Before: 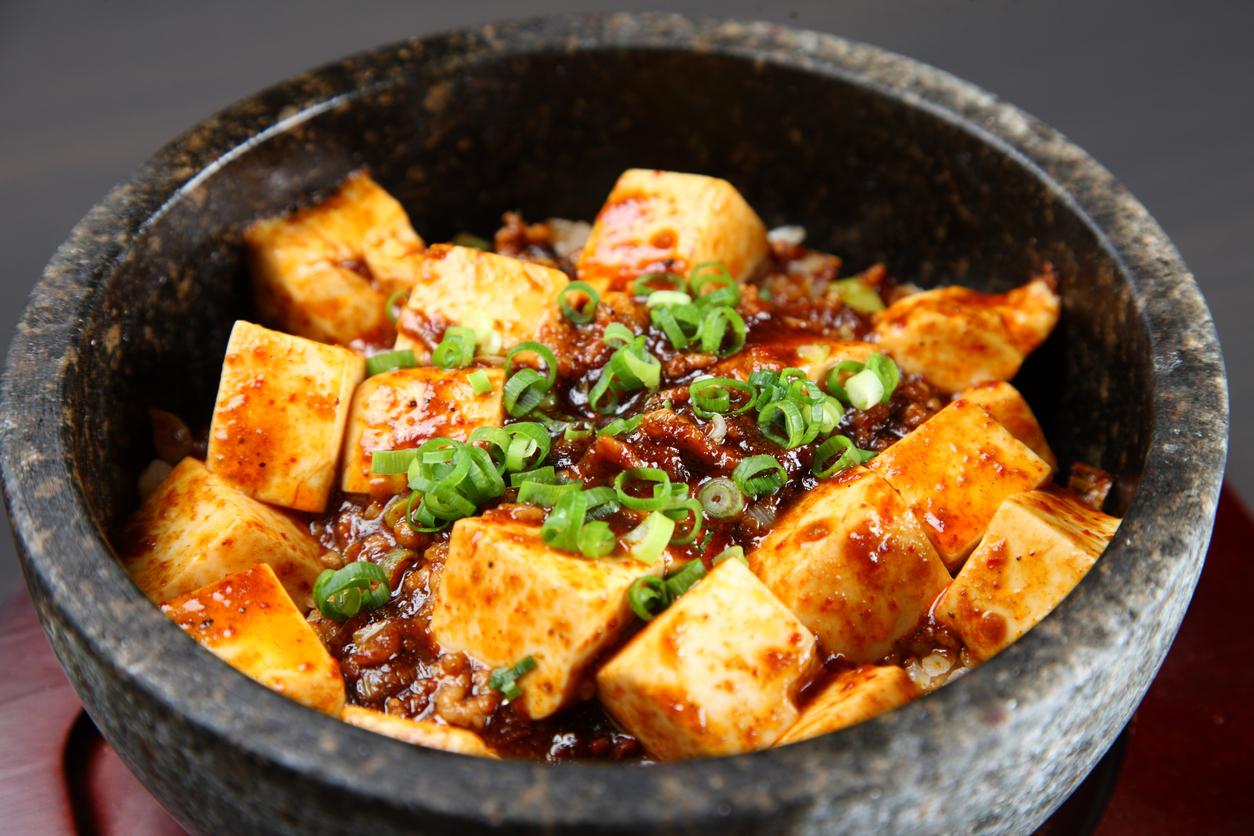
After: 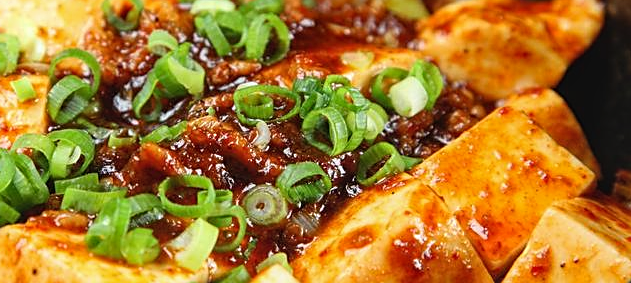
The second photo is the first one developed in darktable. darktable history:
crop: left 36.438%, top 35.15%, right 13.182%, bottom 30.883%
sharpen: on, module defaults
local contrast: detail 109%
